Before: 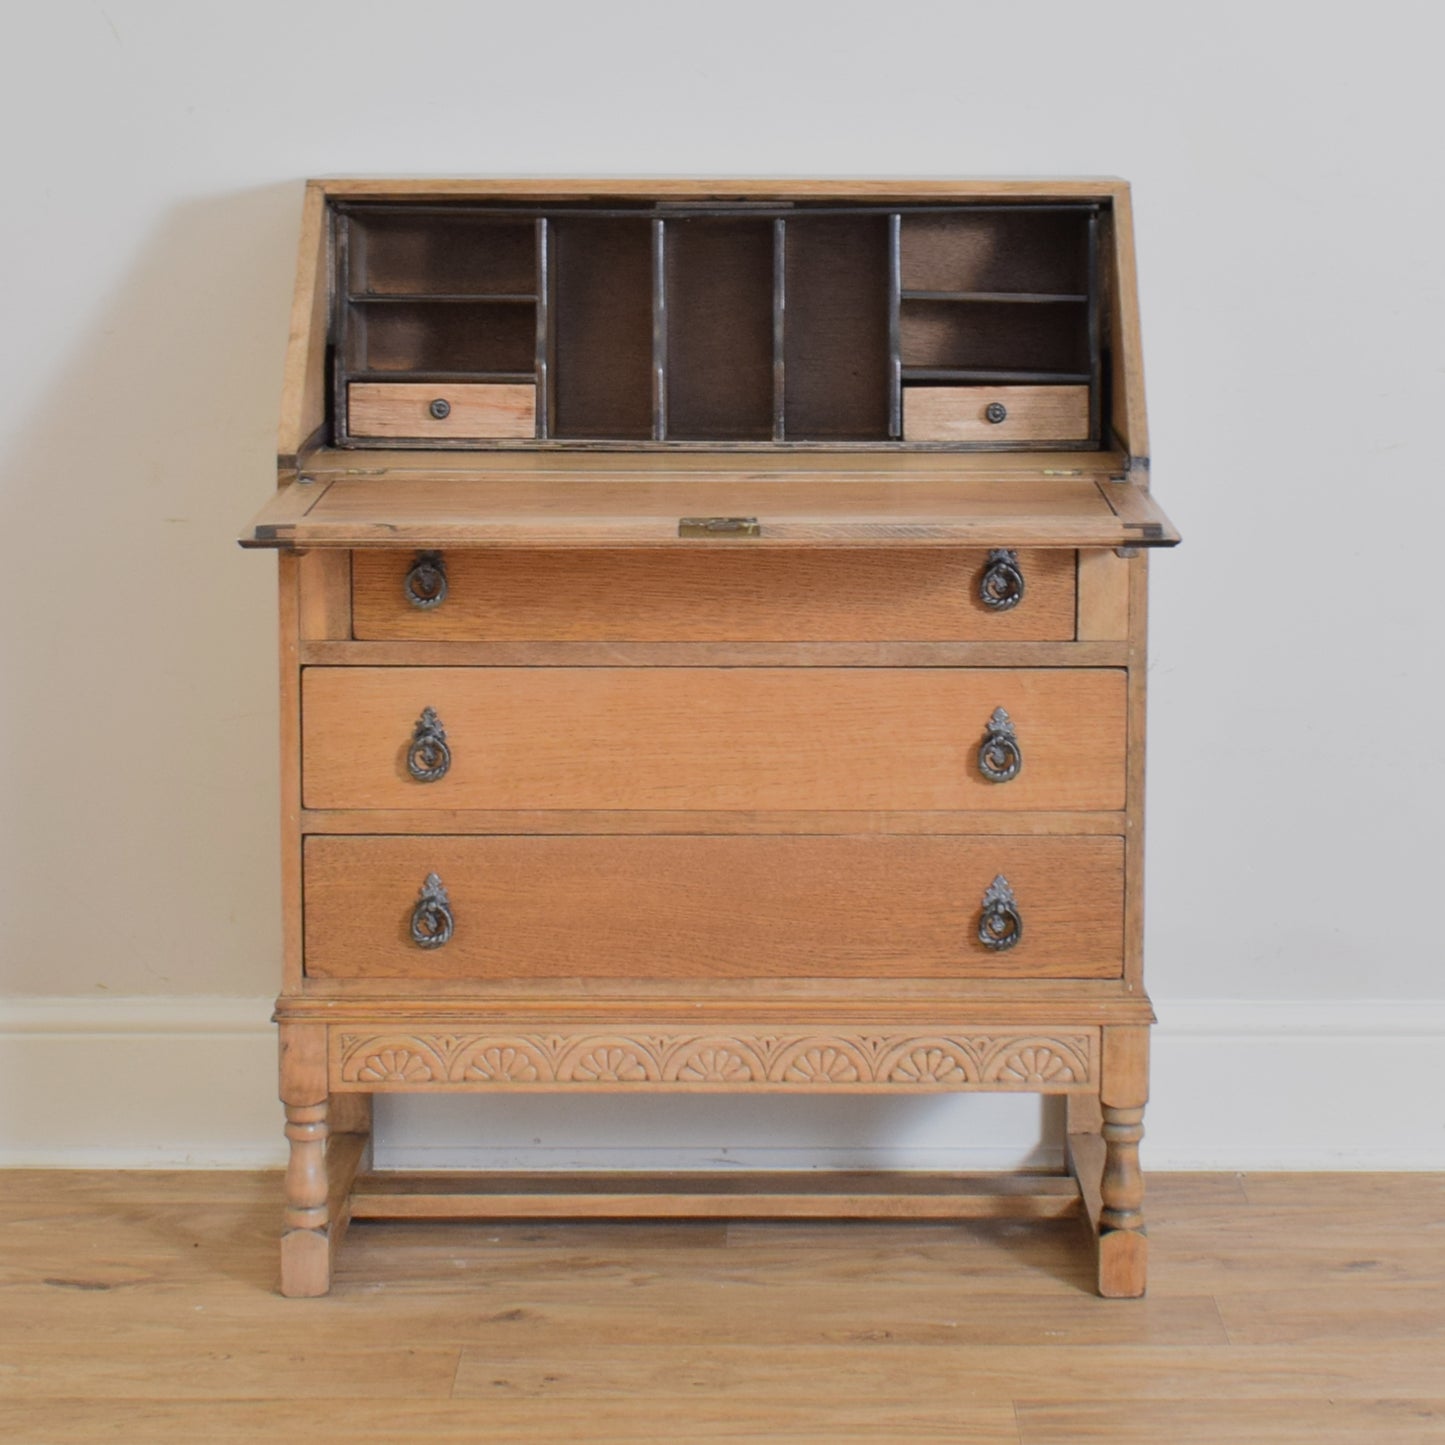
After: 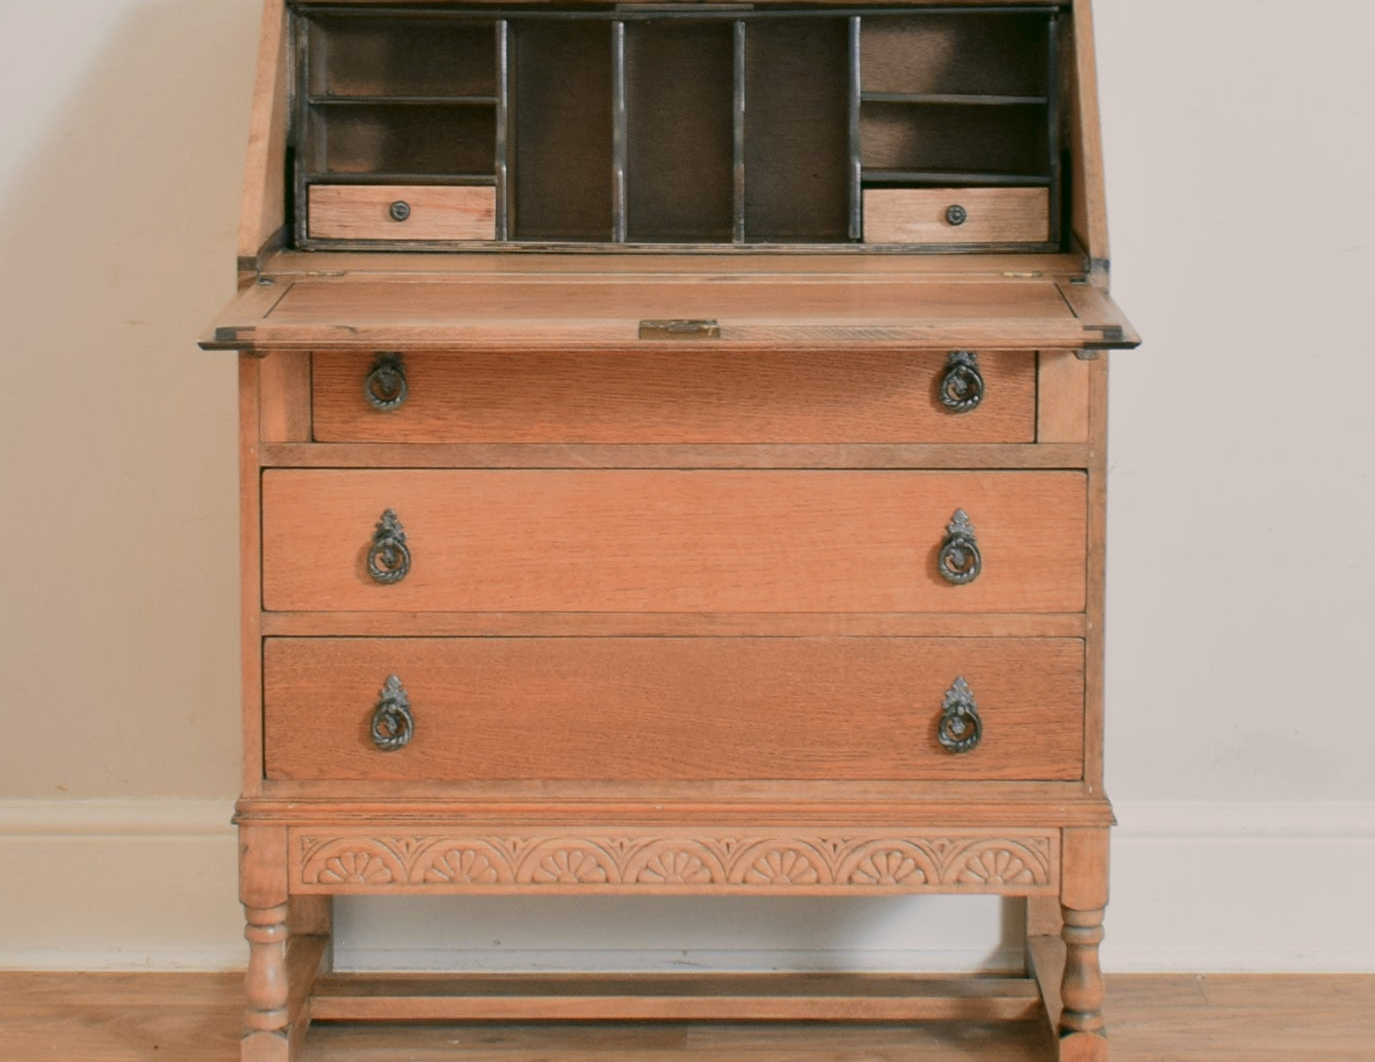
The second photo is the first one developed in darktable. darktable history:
crop and rotate: left 2.784%, top 13.745%, right 2%, bottom 12.713%
color zones: curves: ch2 [(0, 0.5) (0.084, 0.497) (0.323, 0.335) (0.4, 0.497) (1, 0.5)]
color correction: highlights a* 4.46, highlights b* 4.93, shadows a* -8.35, shadows b* 4.98
